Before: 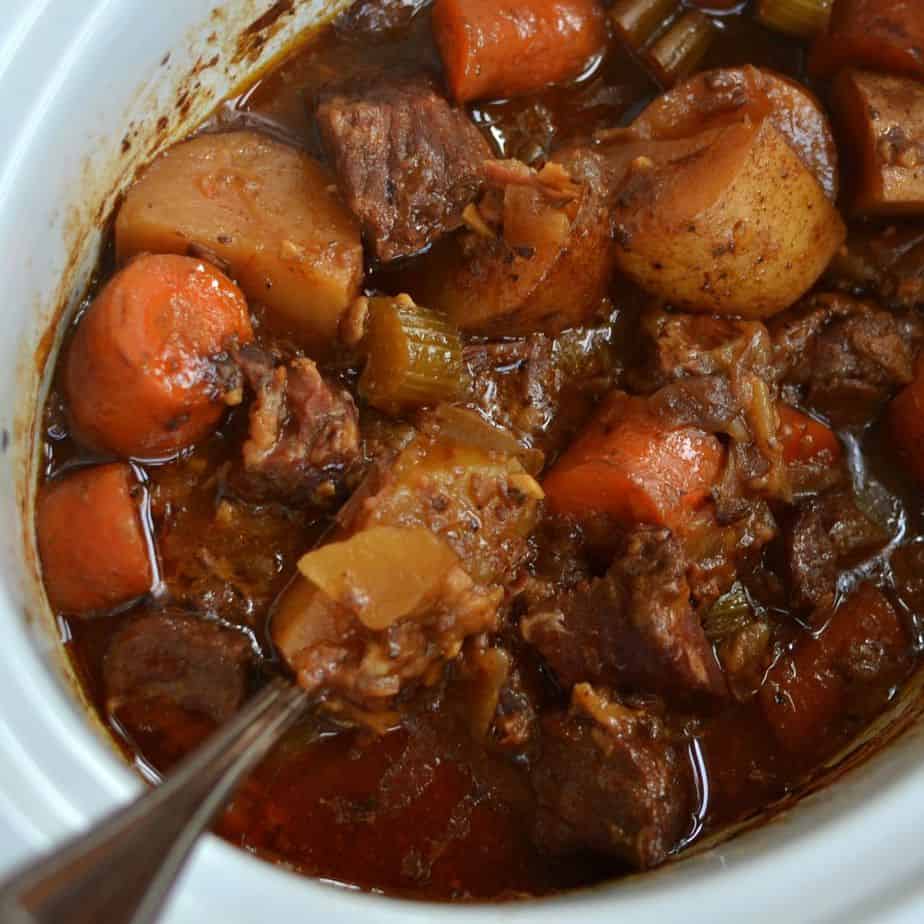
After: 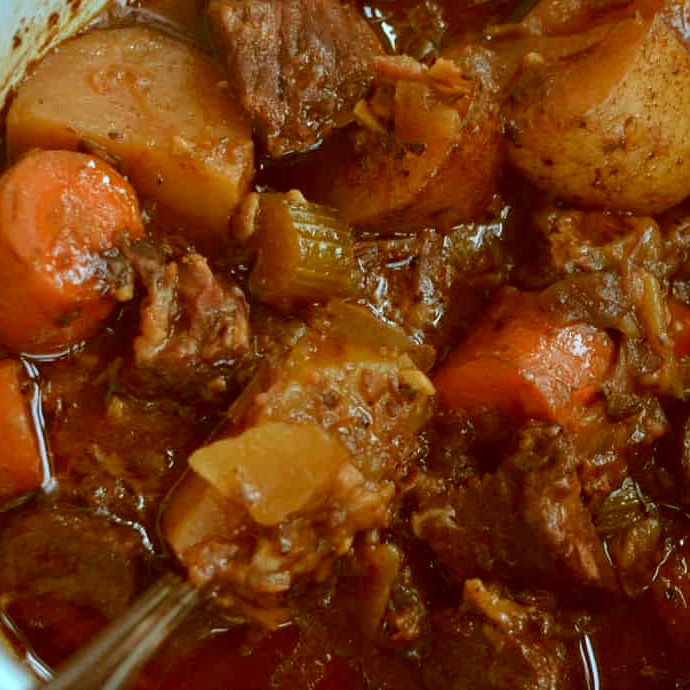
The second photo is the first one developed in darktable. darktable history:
color correction: highlights a* -14.62, highlights b* -16.22, shadows a* 10.12, shadows b* 29.4
crop and rotate: left 11.831%, top 11.346%, right 13.429%, bottom 13.899%
